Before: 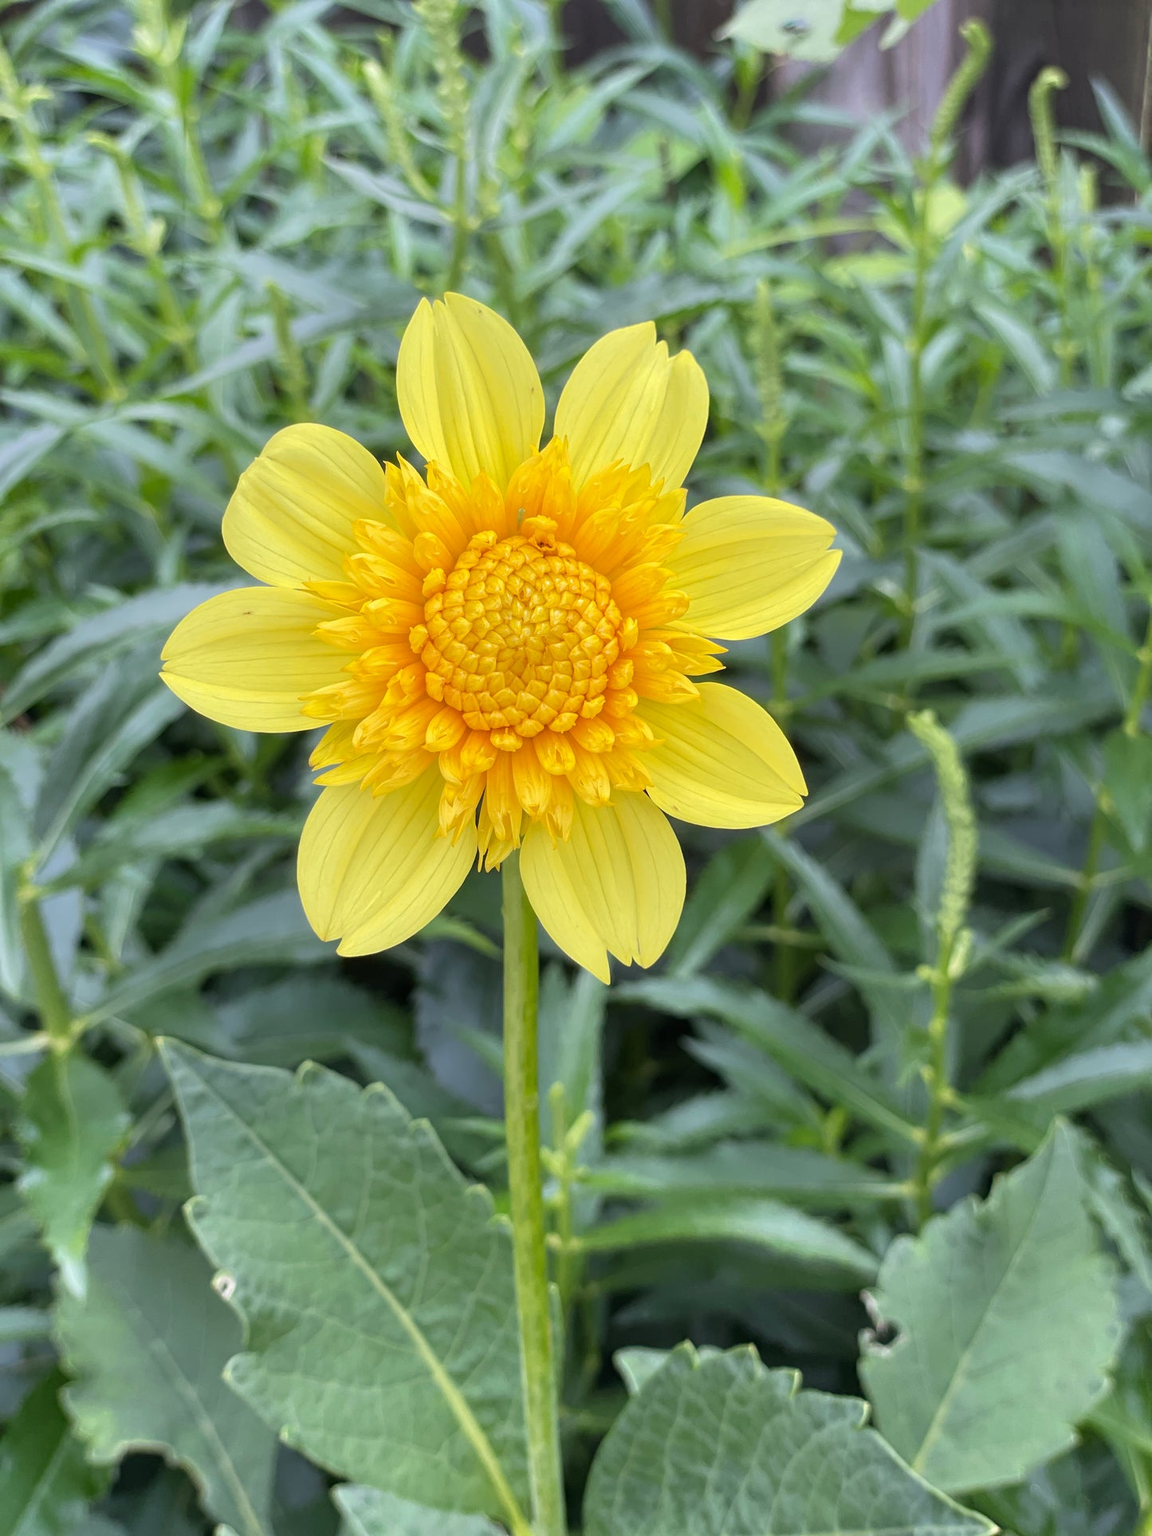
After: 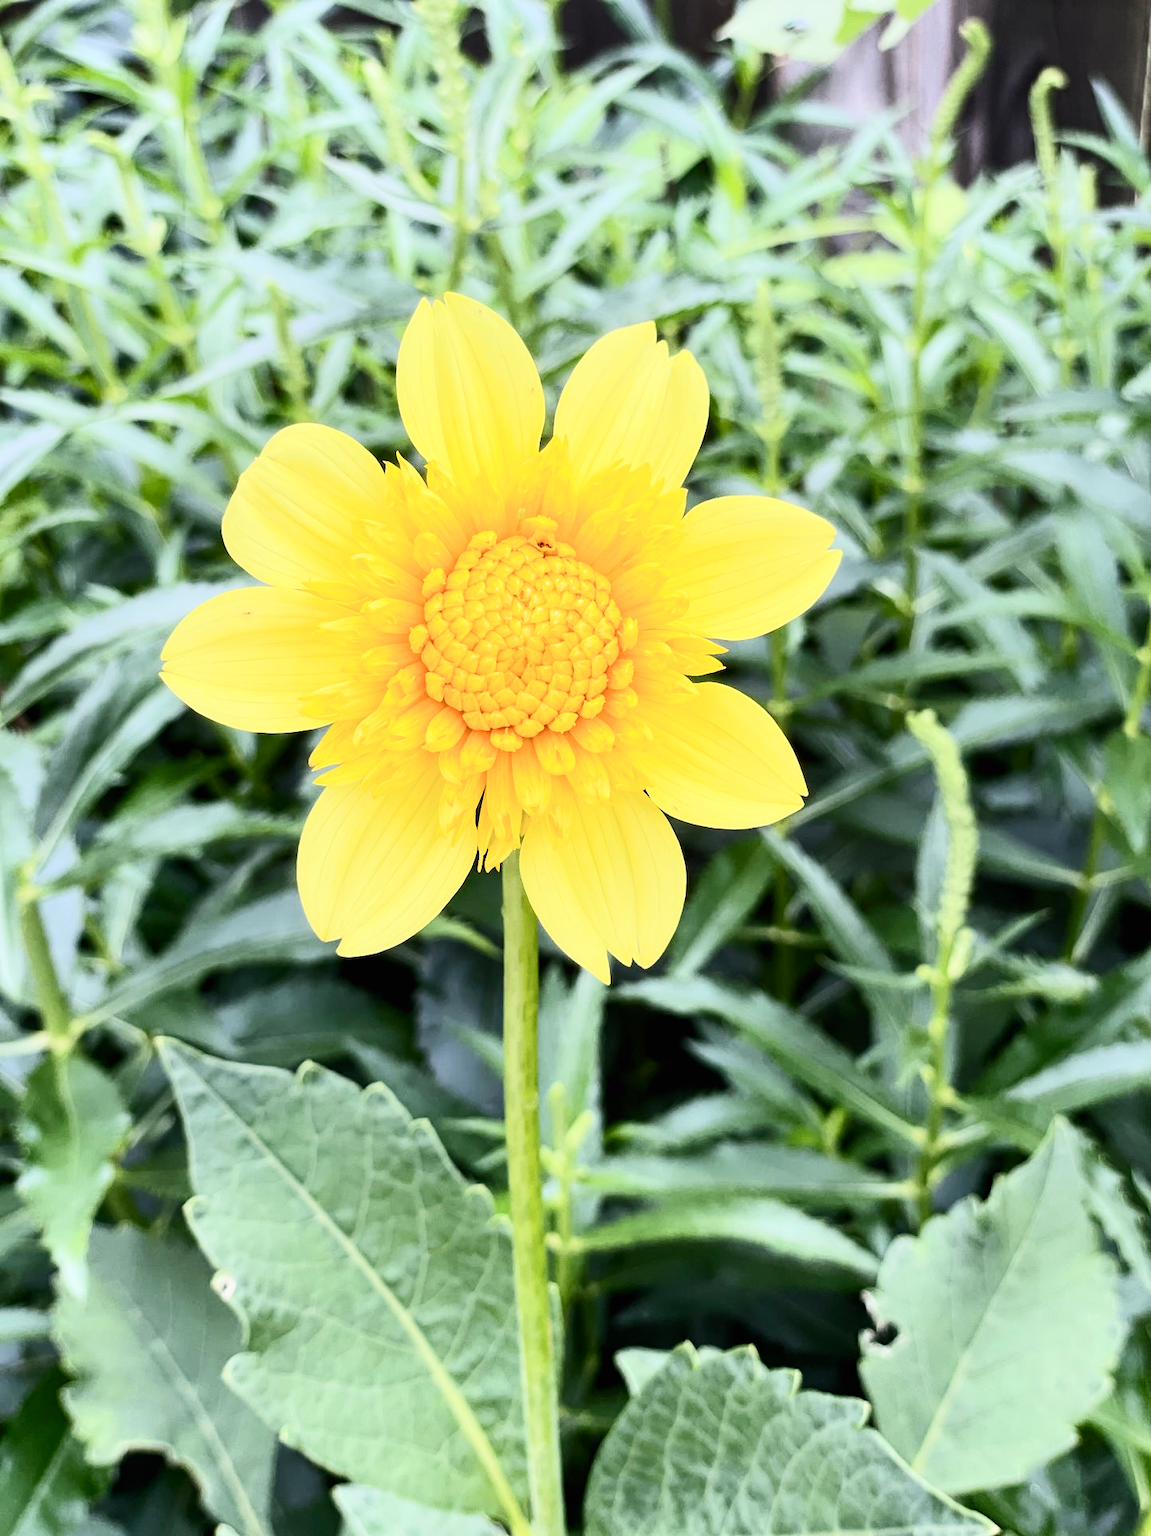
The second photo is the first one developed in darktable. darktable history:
rgb curve: curves: ch0 [(0, 0) (0.175, 0.154) (0.785, 0.663) (1, 1)]
contrast brightness saturation: contrast 0.62, brightness 0.34, saturation 0.14
tone equalizer: on, module defaults
filmic rgb: black relative exposure -7.32 EV, white relative exposure 5.09 EV, hardness 3.2
exposure: black level correction 0.007, exposure 0.159 EV, compensate highlight preservation false
